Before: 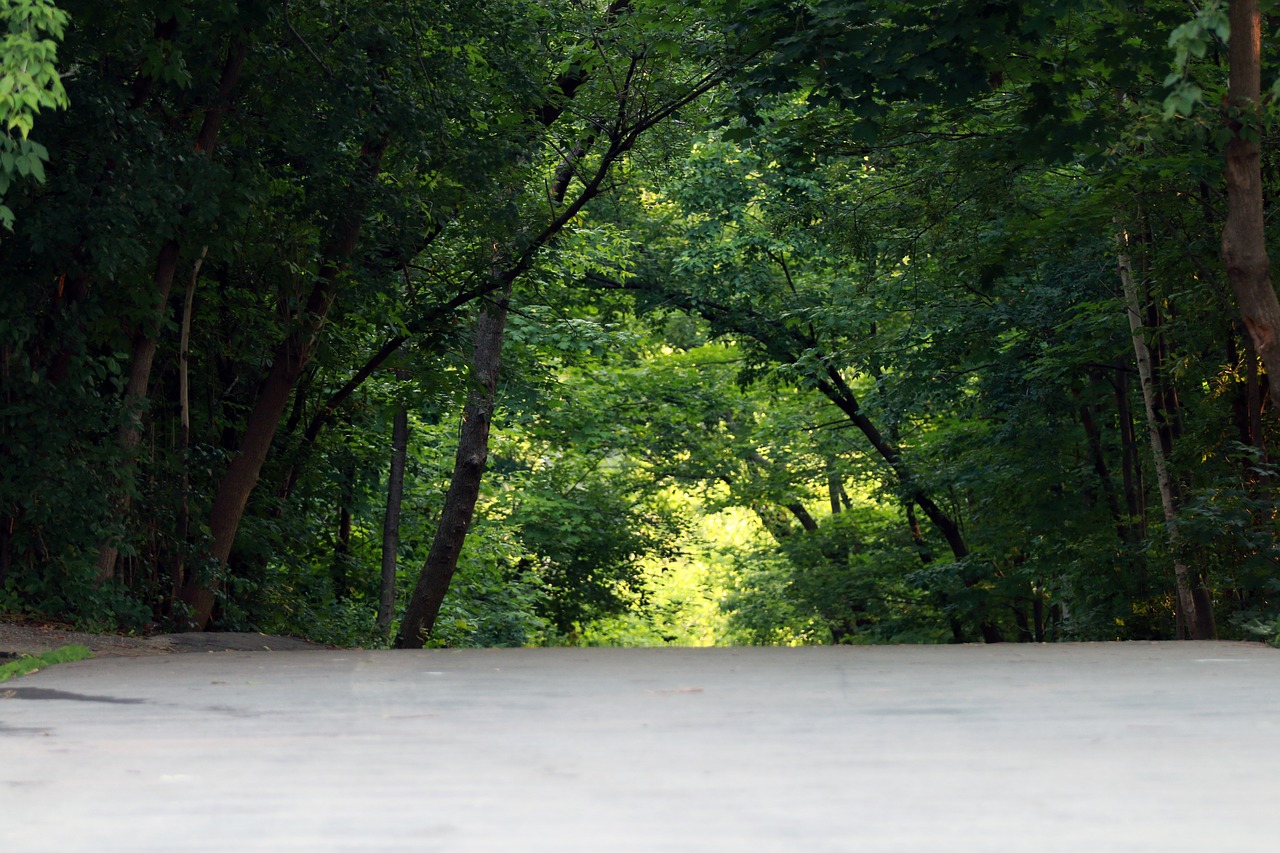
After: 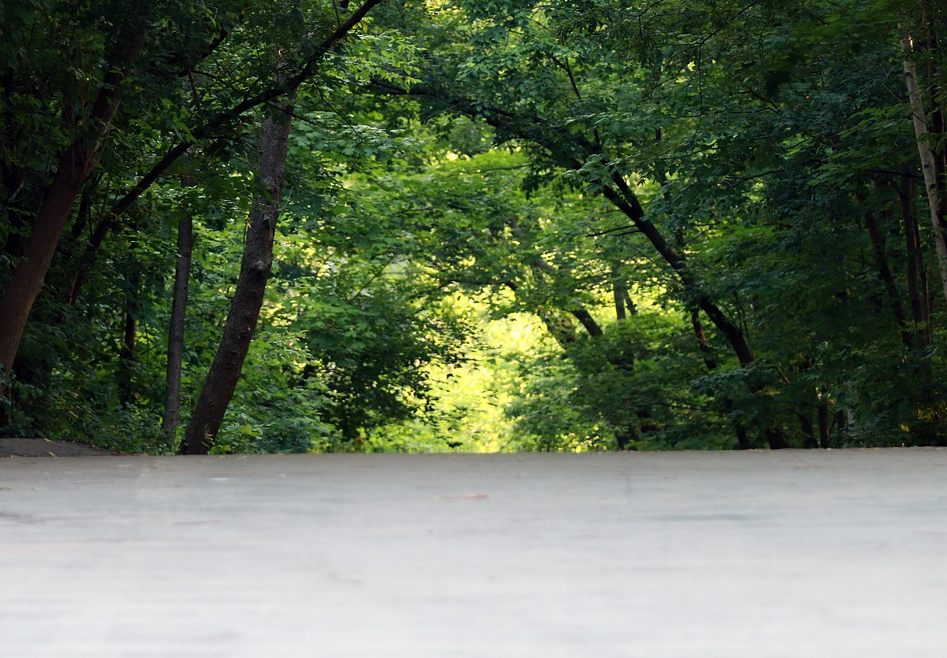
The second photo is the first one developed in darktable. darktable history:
color balance: output saturation 98.5%
crop: left 16.871%, top 22.857%, right 9.116%
